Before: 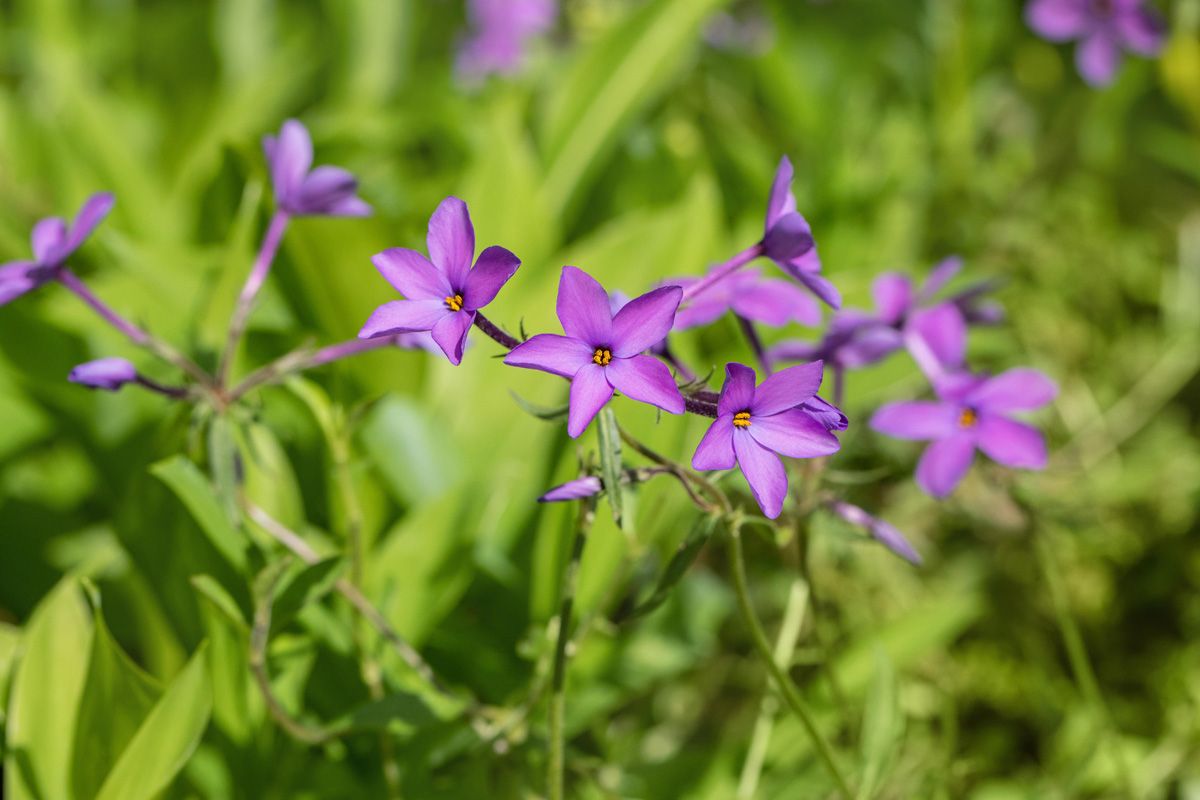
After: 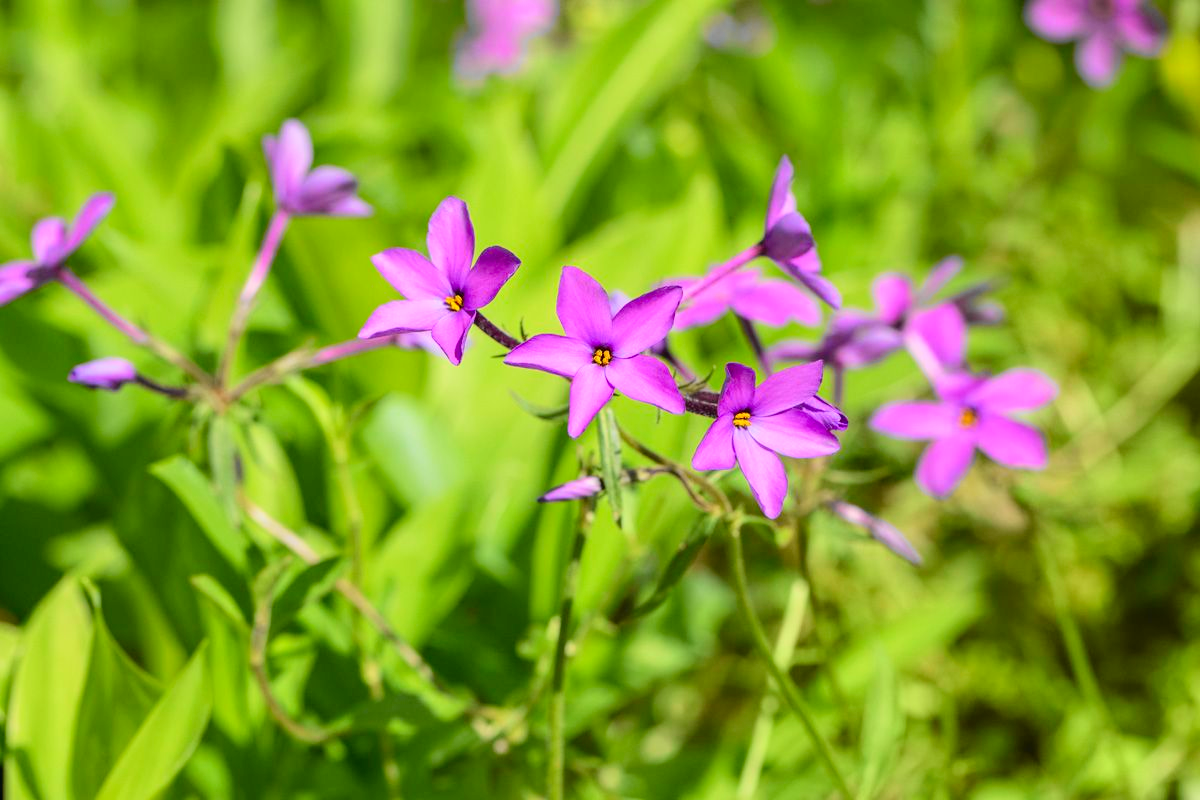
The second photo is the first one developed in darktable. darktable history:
tone curve: curves: ch0 [(0, 0.012) (0.093, 0.11) (0.345, 0.425) (0.457, 0.562) (0.628, 0.738) (0.839, 0.909) (0.998, 0.978)]; ch1 [(0, 0) (0.437, 0.408) (0.472, 0.47) (0.502, 0.497) (0.527, 0.523) (0.568, 0.577) (0.62, 0.66) (0.669, 0.748) (0.859, 0.899) (1, 1)]; ch2 [(0, 0) (0.33, 0.301) (0.421, 0.443) (0.473, 0.498) (0.509, 0.502) (0.535, 0.545) (0.549, 0.576) (0.644, 0.703) (1, 1)], color space Lab, independent channels, preserve colors none
